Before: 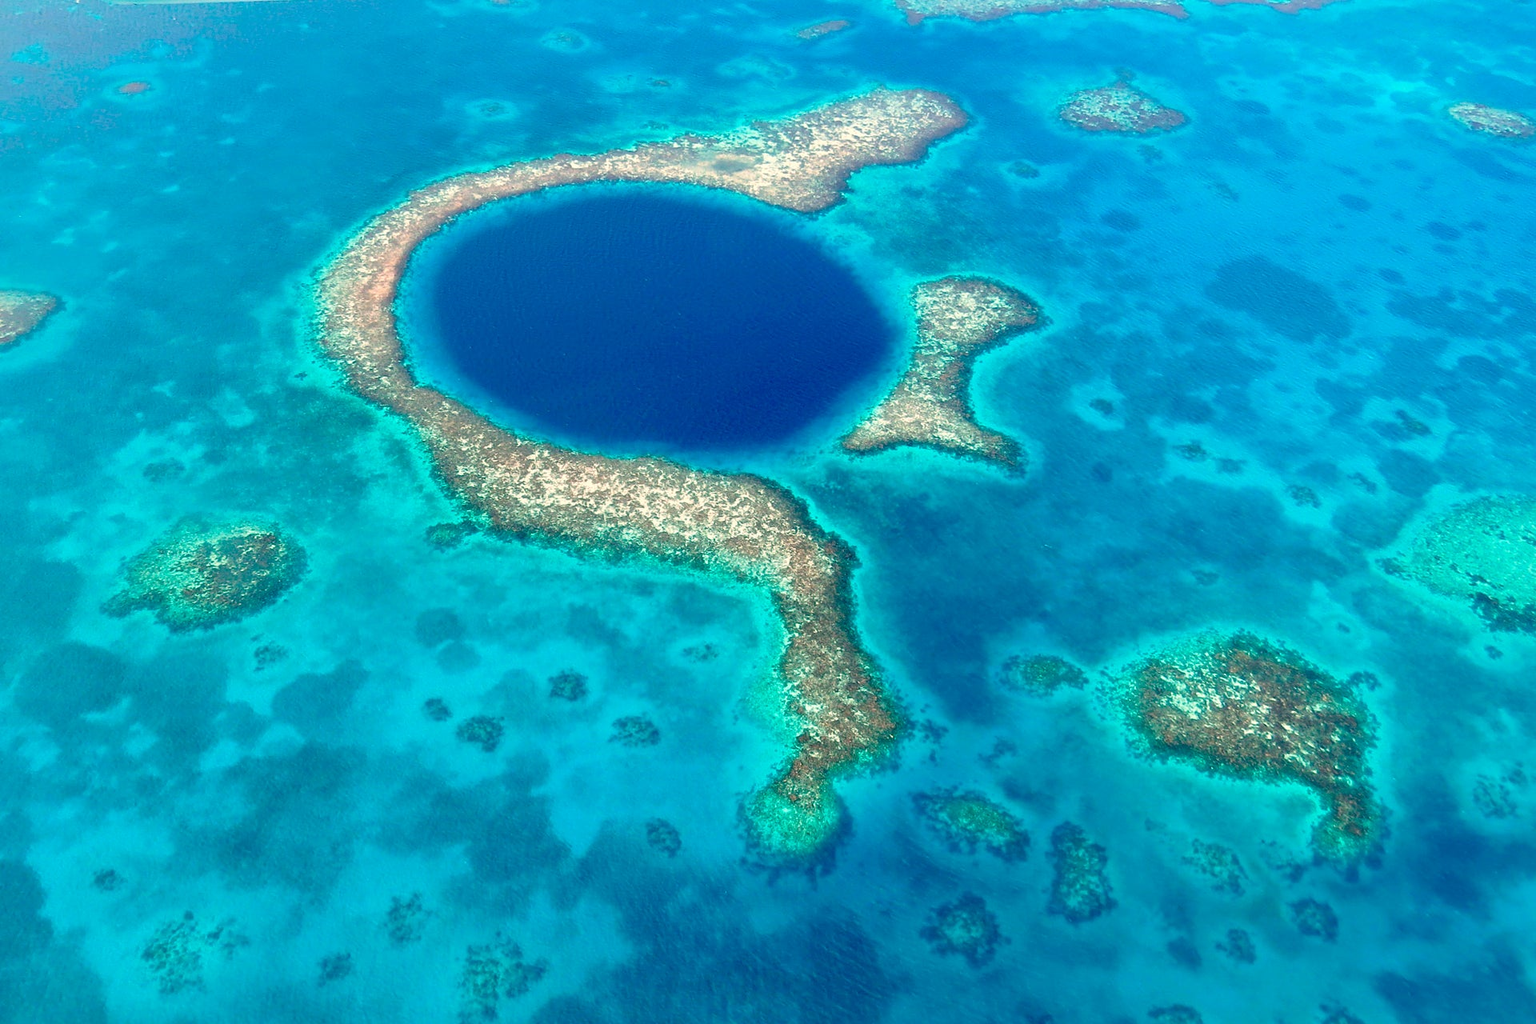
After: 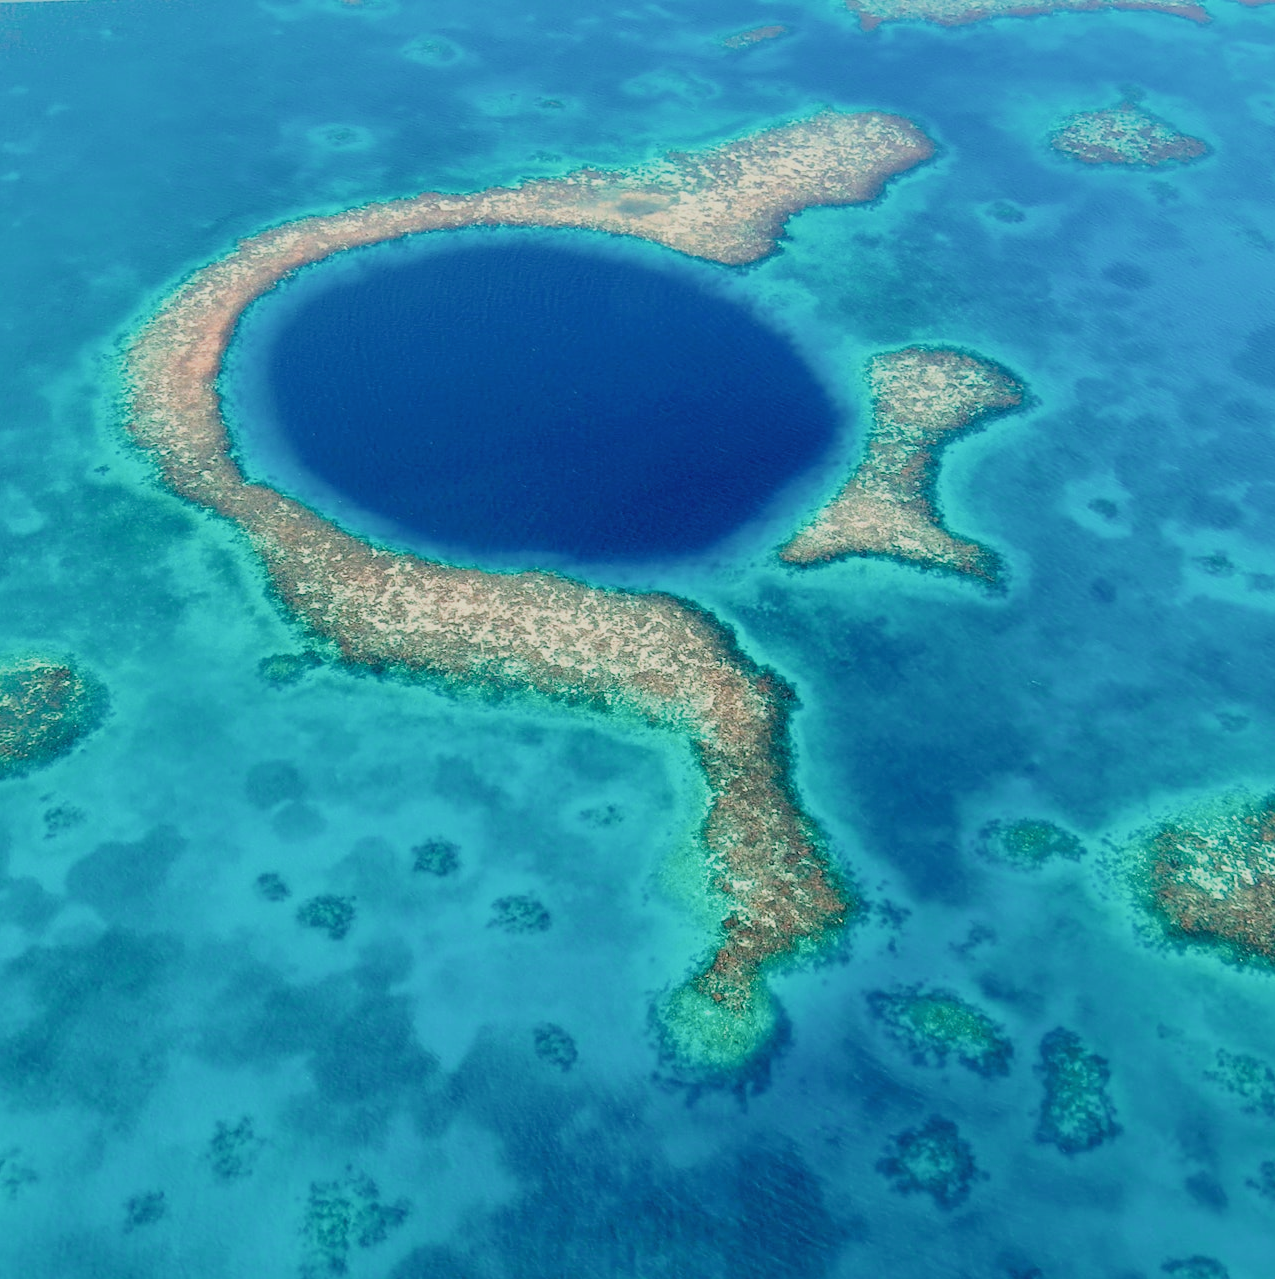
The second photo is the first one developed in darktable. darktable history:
filmic rgb: black relative exposure -7.65 EV, white relative exposure 4.56 EV, threshold 5.96 EV, hardness 3.61, iterations of high-quality reconstruction 0, enable highlight reconstruction true
levels: levels [0.026, 0.507, 0.987]
tone equalizer: edges refinement/feathering 500, mask exposure compensation -1.57 EV, preserve details no
crop and rotate: left 14.3%, right 19.278%
